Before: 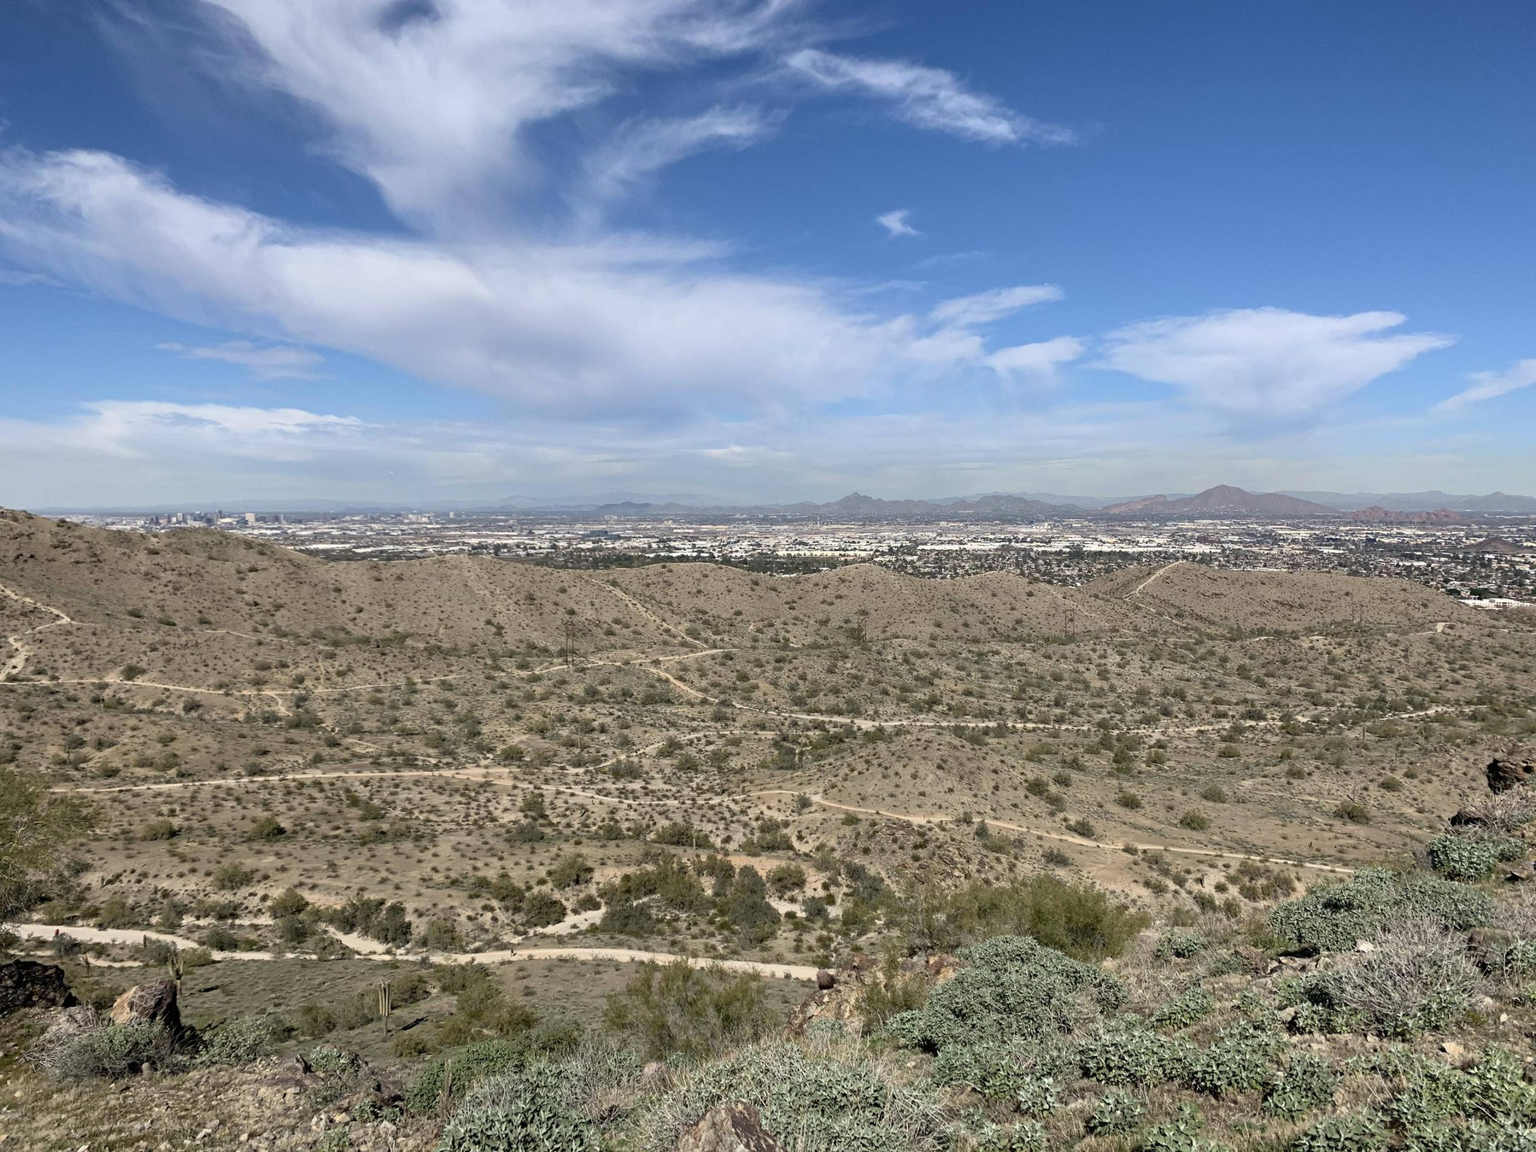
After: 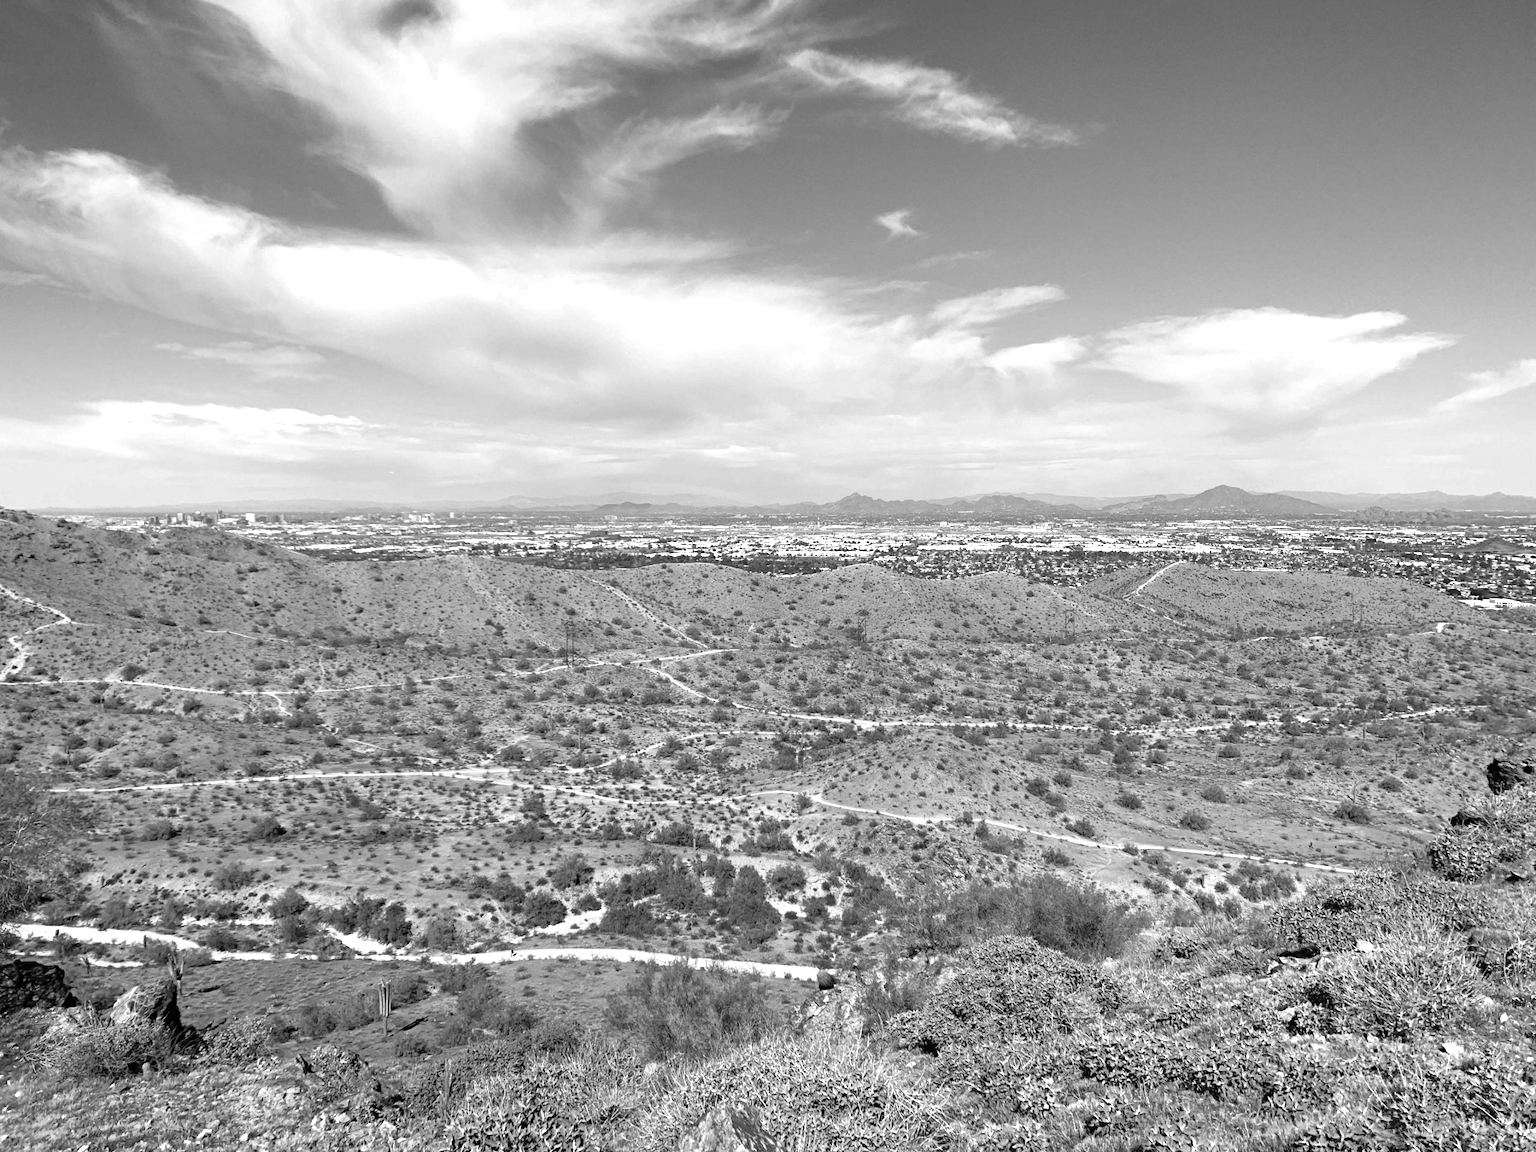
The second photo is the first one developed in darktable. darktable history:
monochrome: on, module defaults
rgb levels: mode RGB, independent channels, levels [[0, 0.5, 1], [0, 0.521, 1], [0, 0.536, 1]]
exposure: black level correction 0, exposure 0.7 EV, compensate exposure bias true, compensate highlight preservation false
